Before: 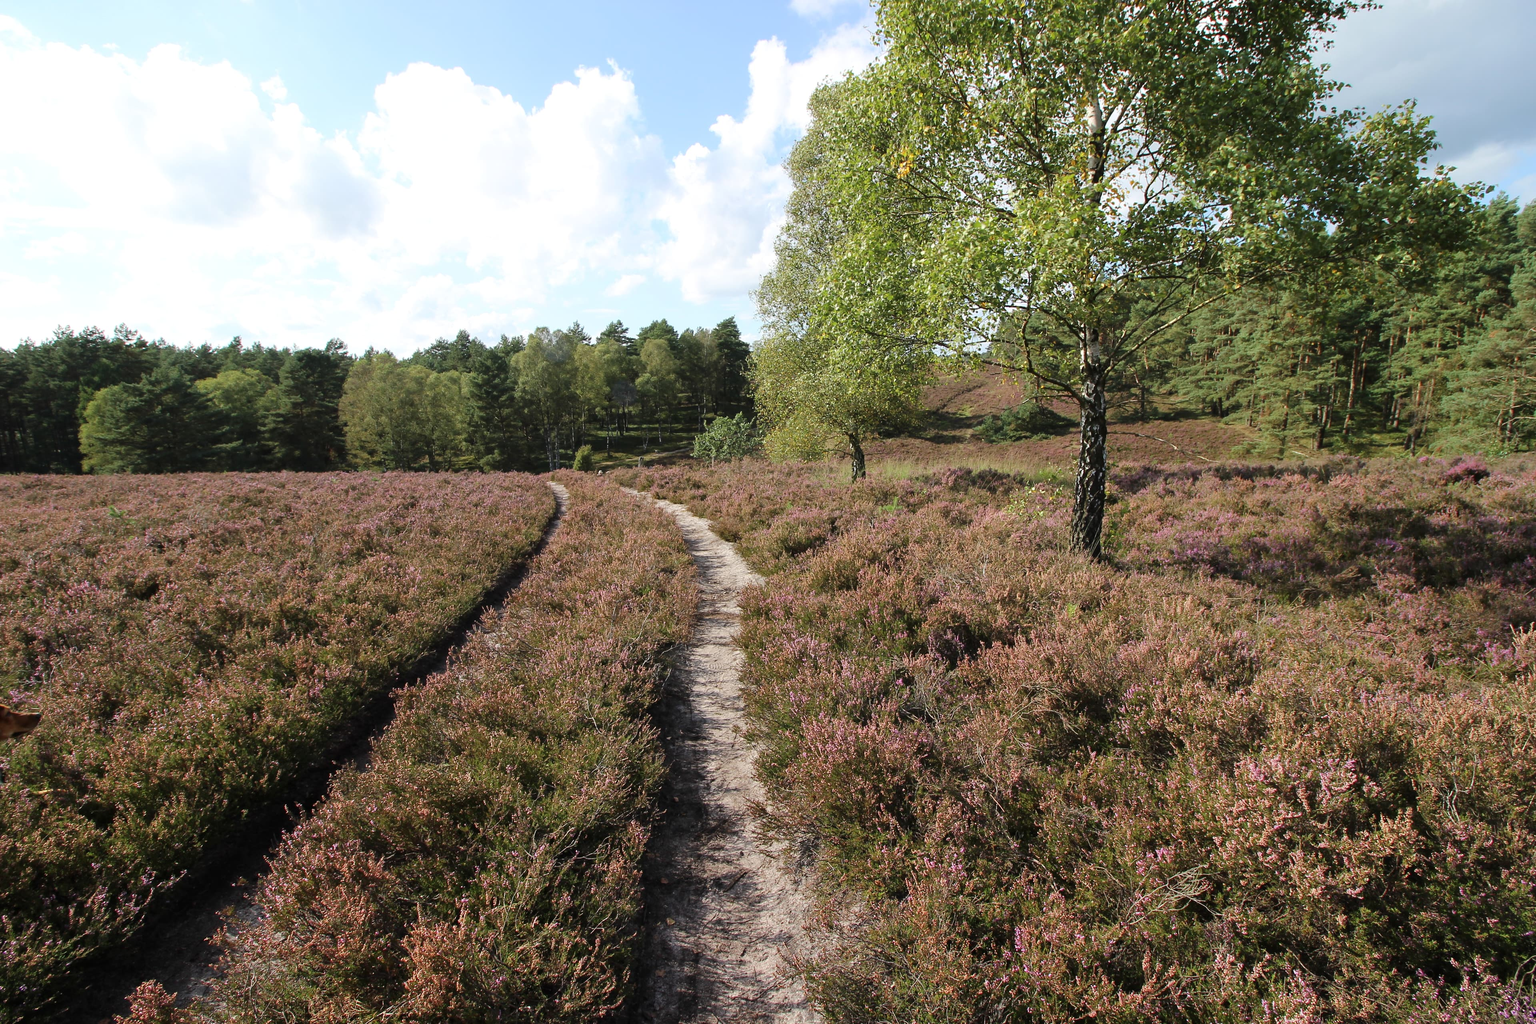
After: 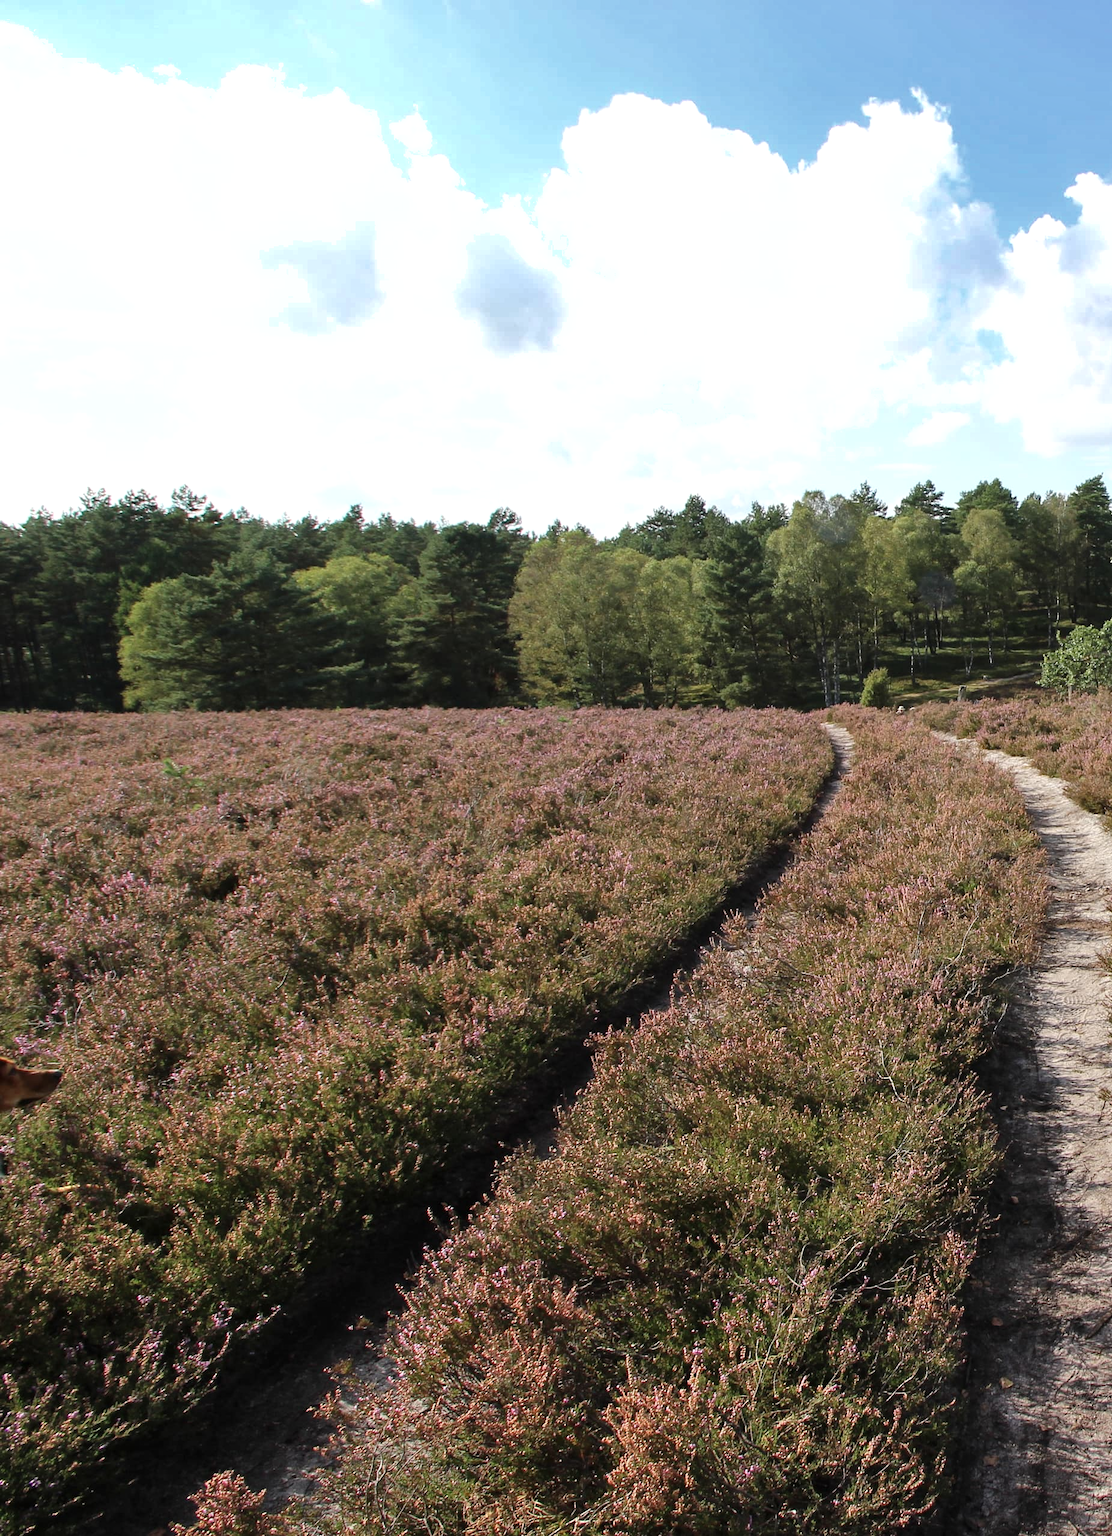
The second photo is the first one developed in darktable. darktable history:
crop and rotate: left 0.024%, top 0%, right 51.695%
shadows and highlights: radius 171.33, shadows 27.19, white point adjustment 3.2, highlights -68.74, soften with gaussian
